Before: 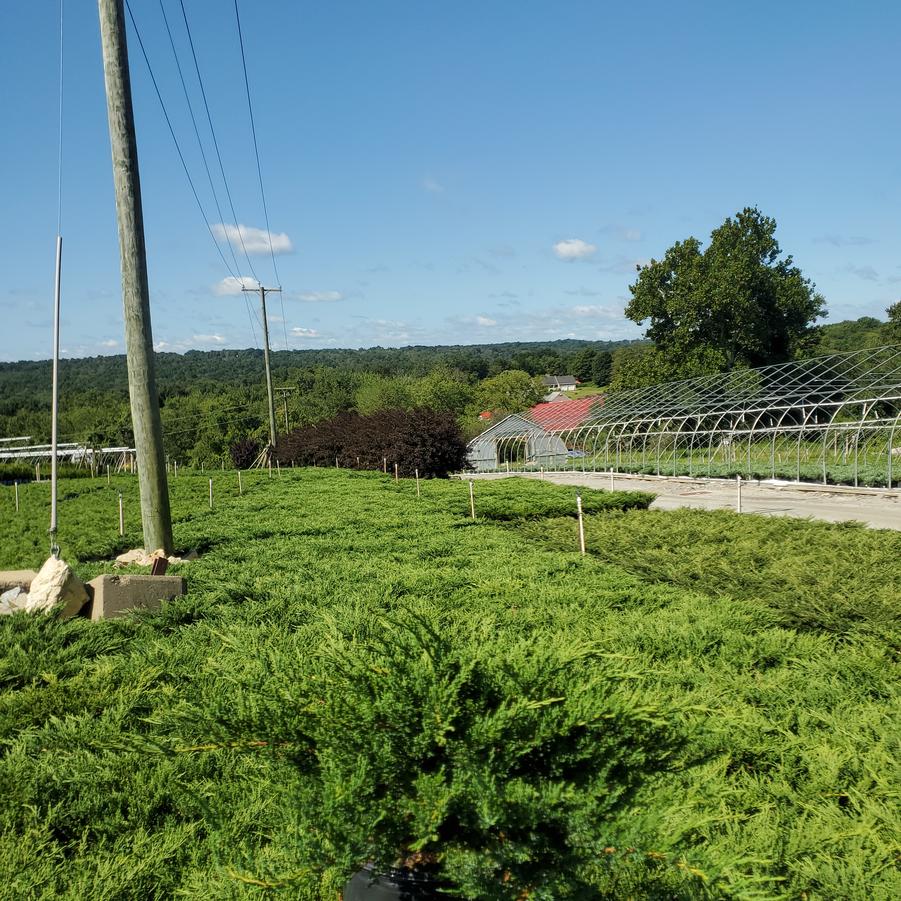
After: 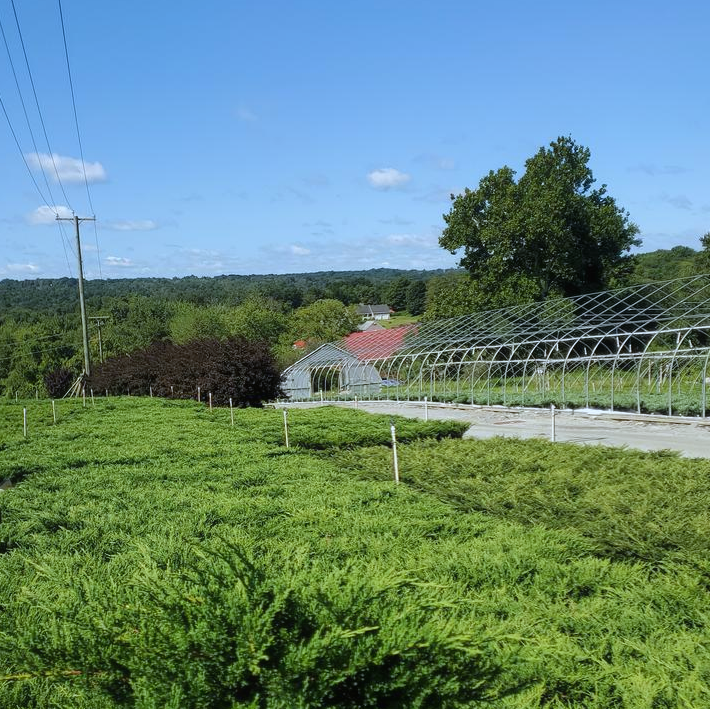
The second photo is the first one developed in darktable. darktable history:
white balance: red 0.931, blue 1.11
crop and rotate: left 20.74%, top 7.912%, right 0.375%, bottom 13.378%
contrast equalizer: octaves 7, y [[0.6 ×6], [0.55 ×6], [0 ×6], [0 ×6], [0 ×6]], mix -0.2
